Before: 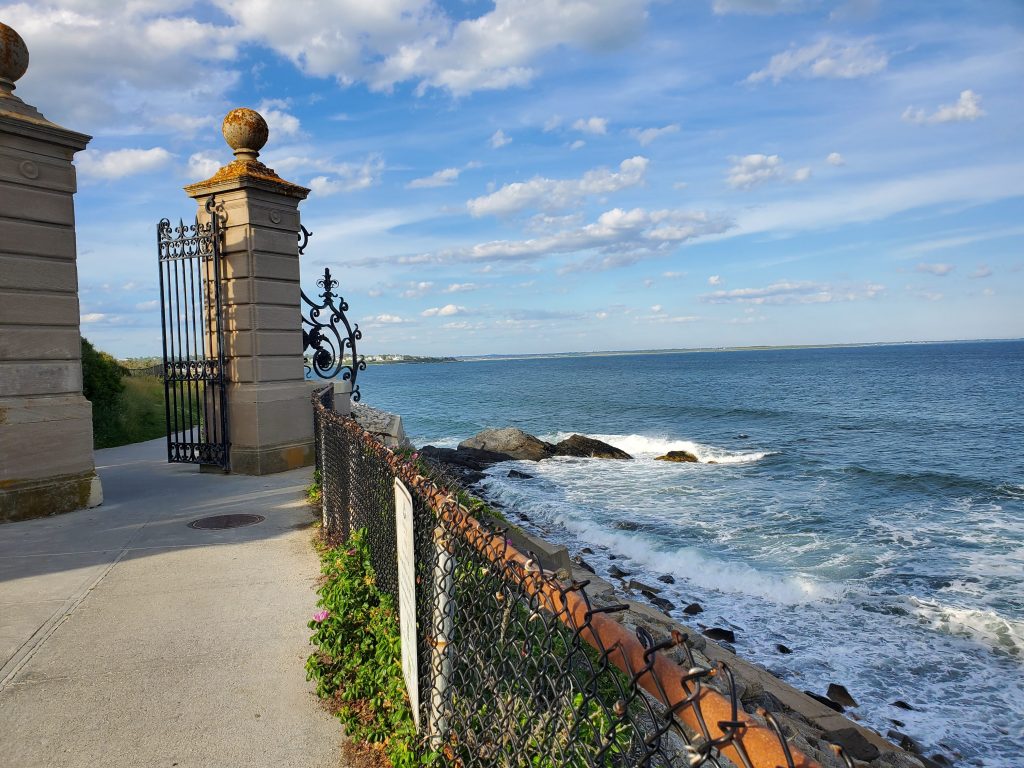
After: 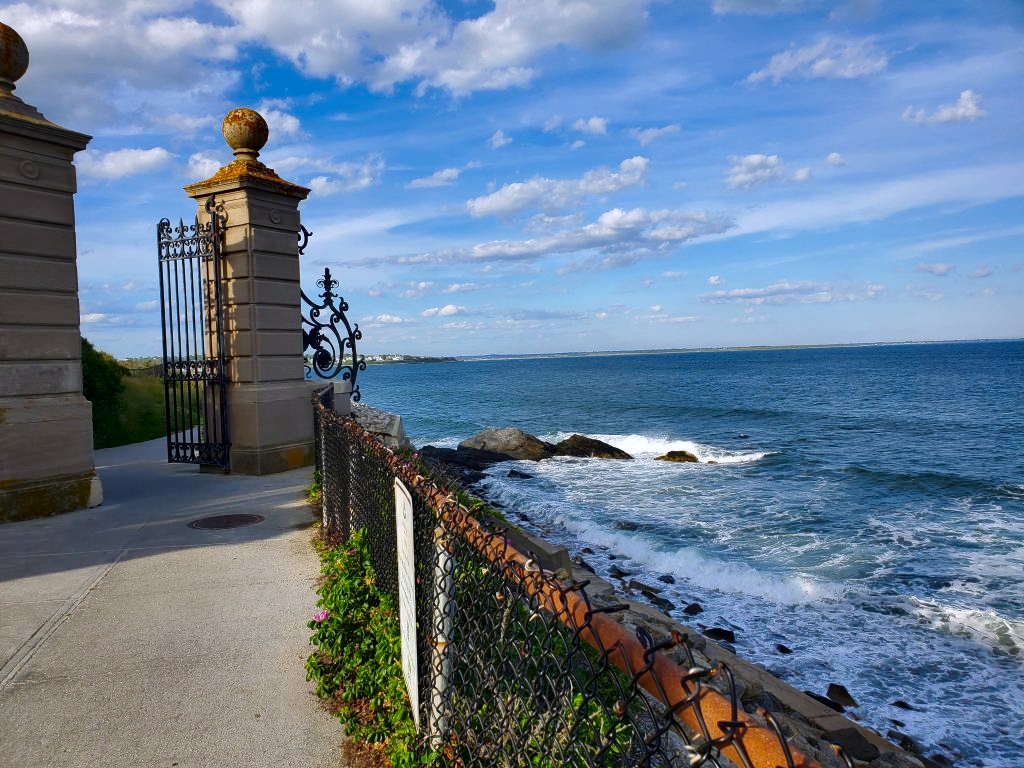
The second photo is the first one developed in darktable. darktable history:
white balance: red 0.984, blue 1.059
contrast brightness saturation: contrast 0.07, brightness -0.14, saturation 0.11
